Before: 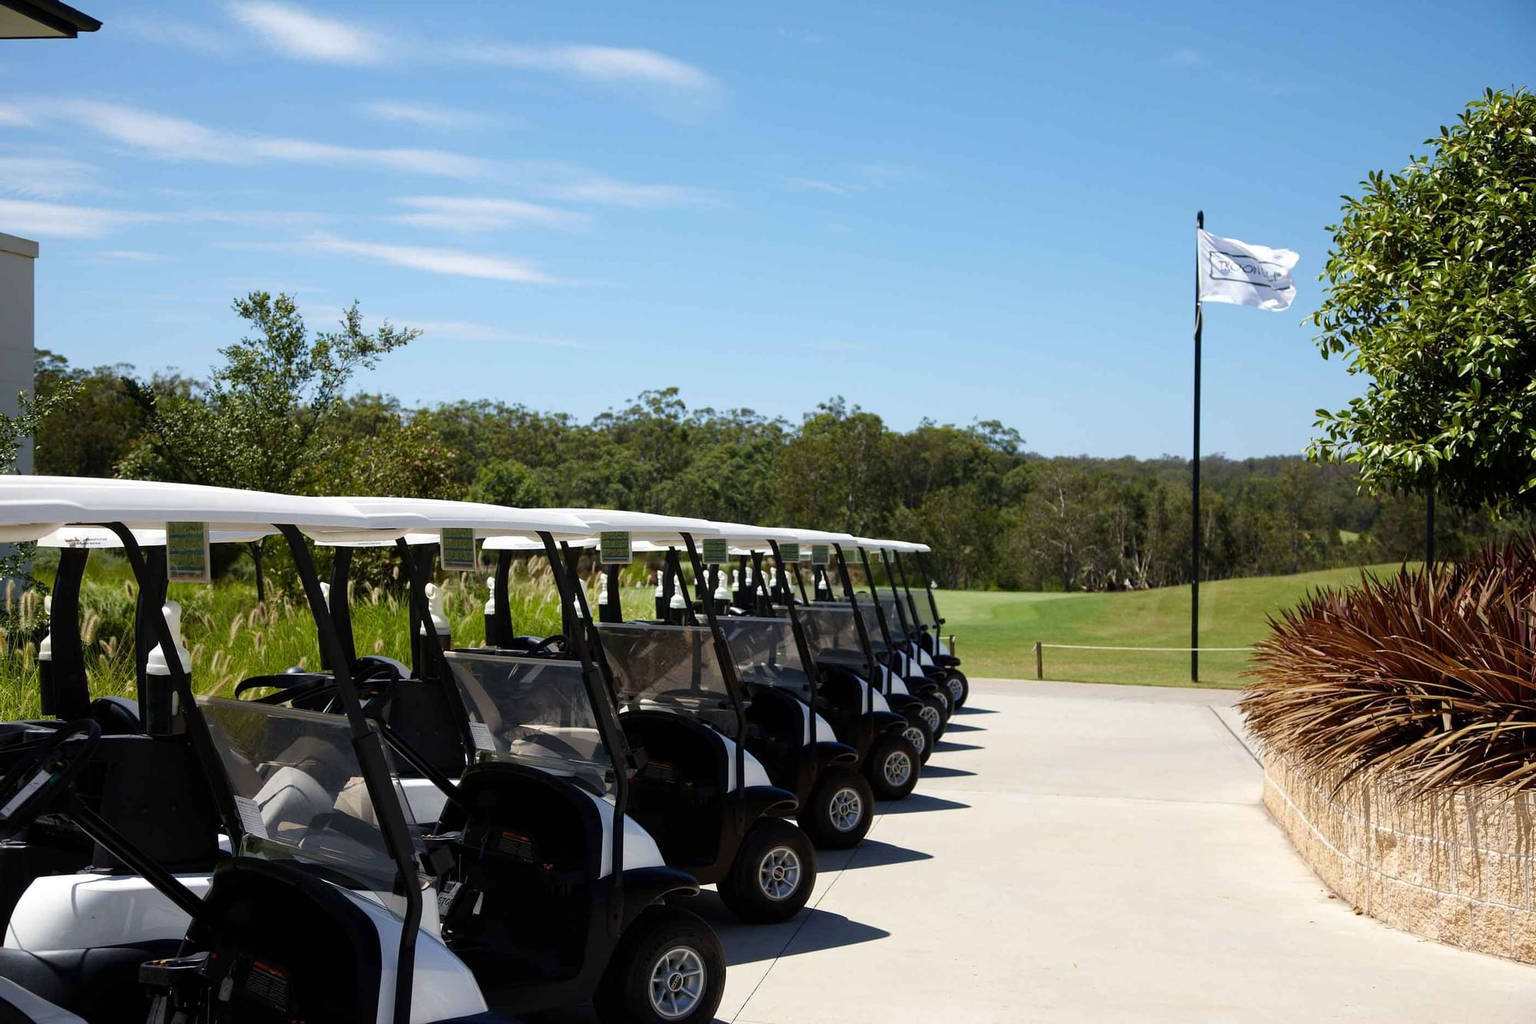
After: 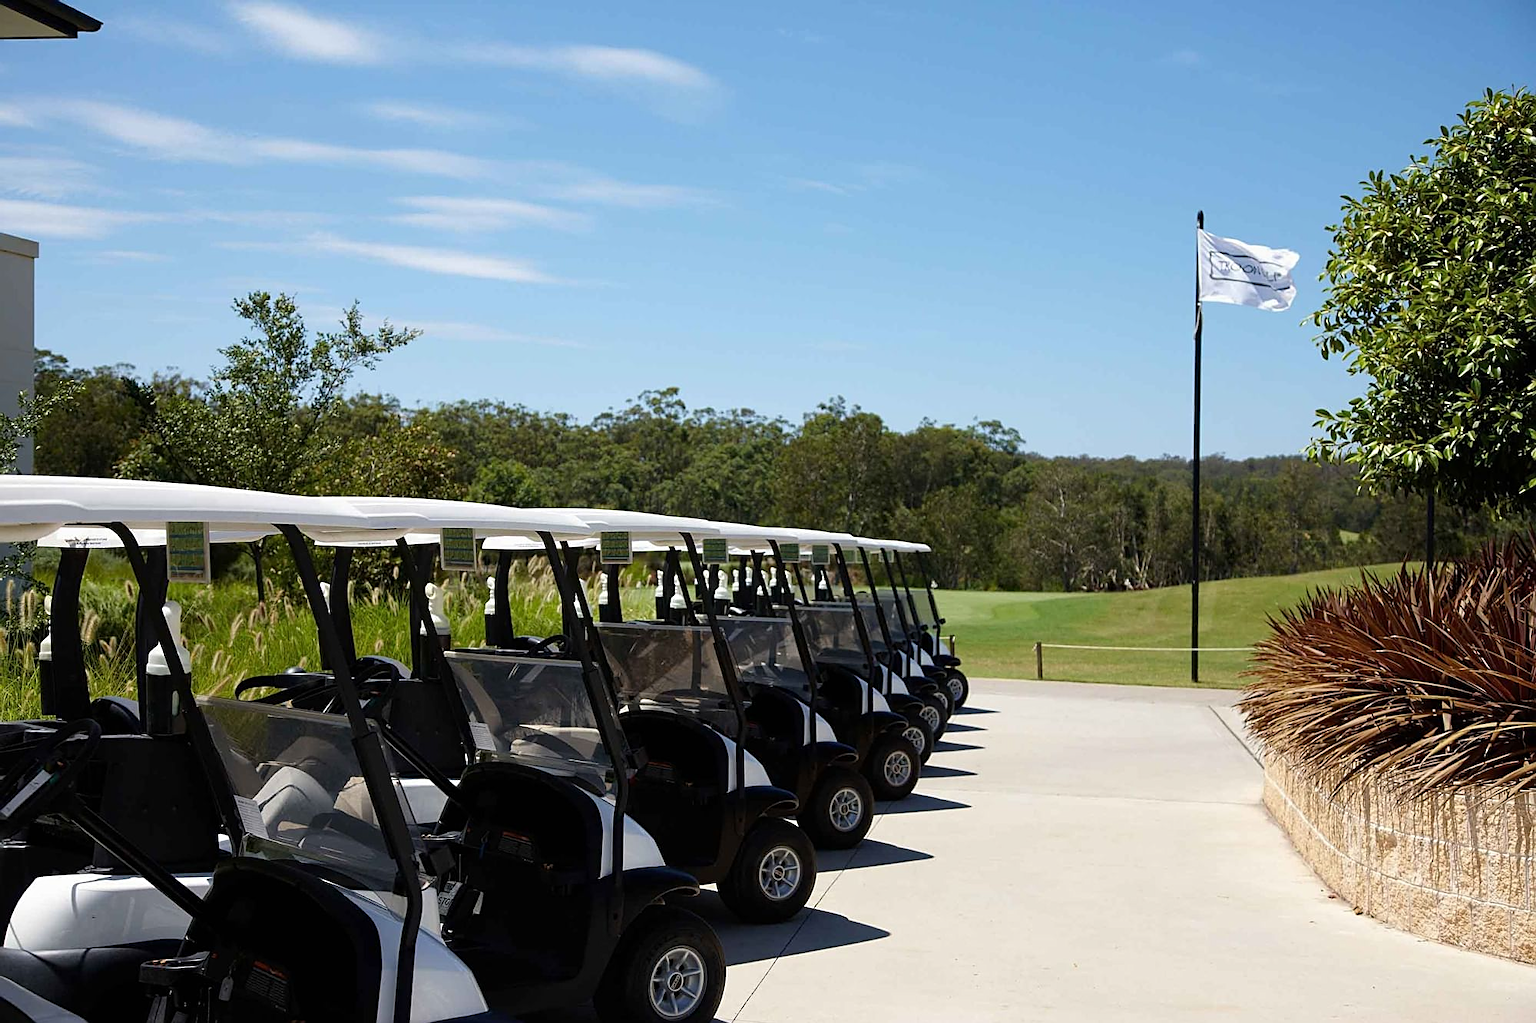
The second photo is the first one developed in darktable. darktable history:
tone equalizer: on, module defaults
sharpen: on, module defaults
exposure: exposure -0.049 EV, compensate highlight preservation false
